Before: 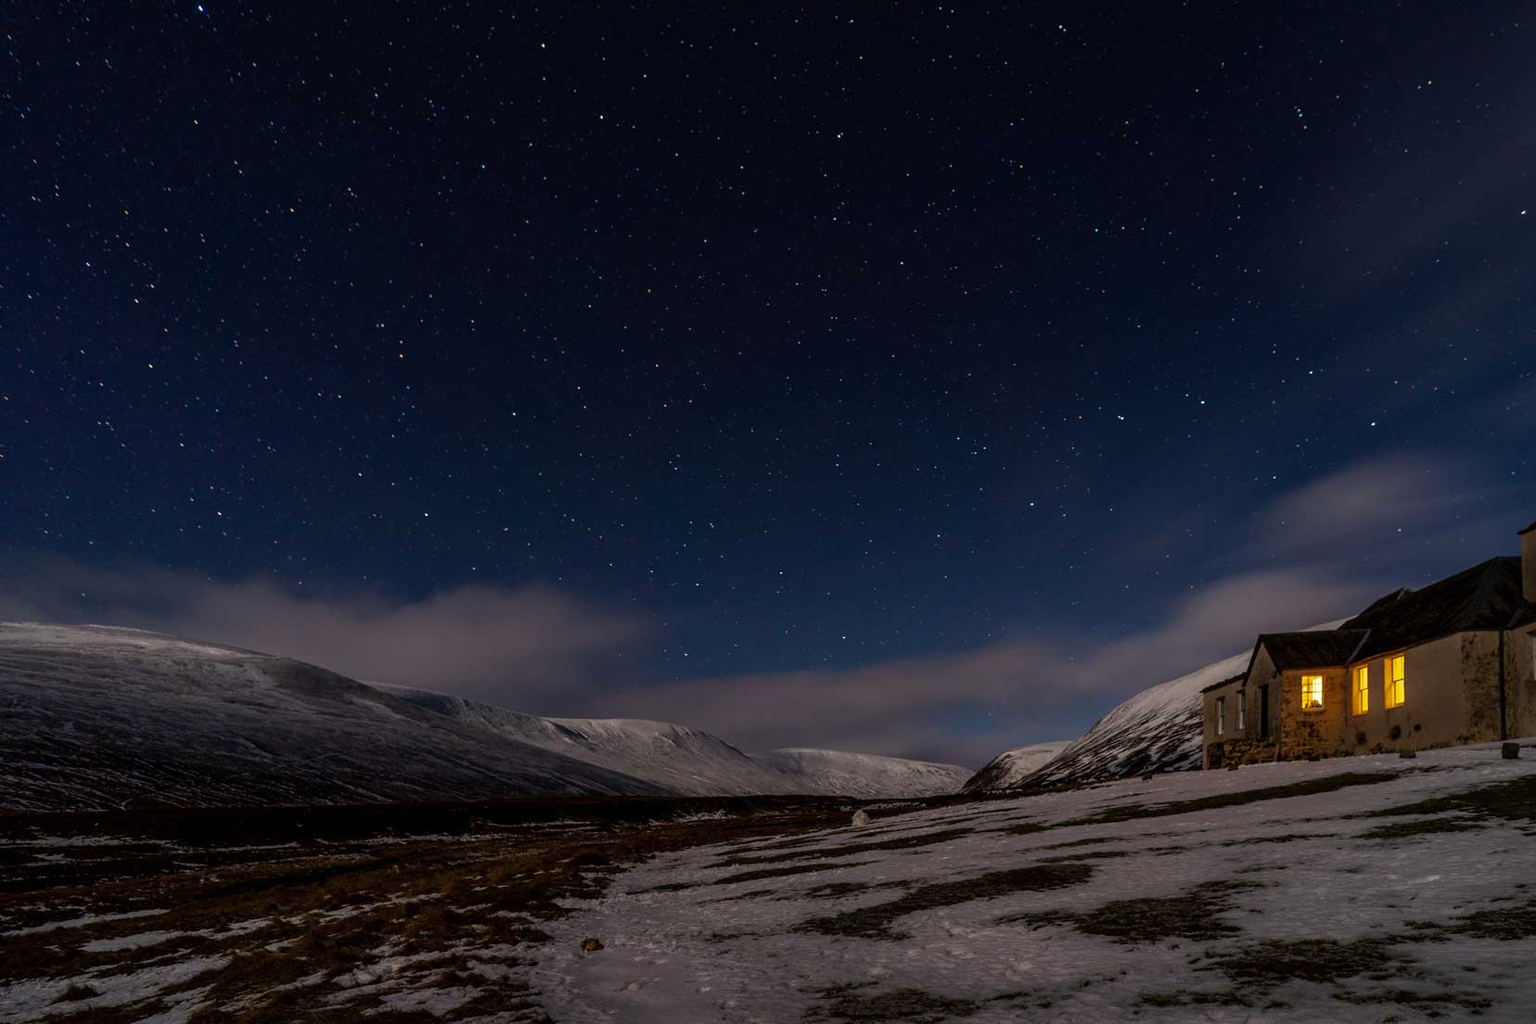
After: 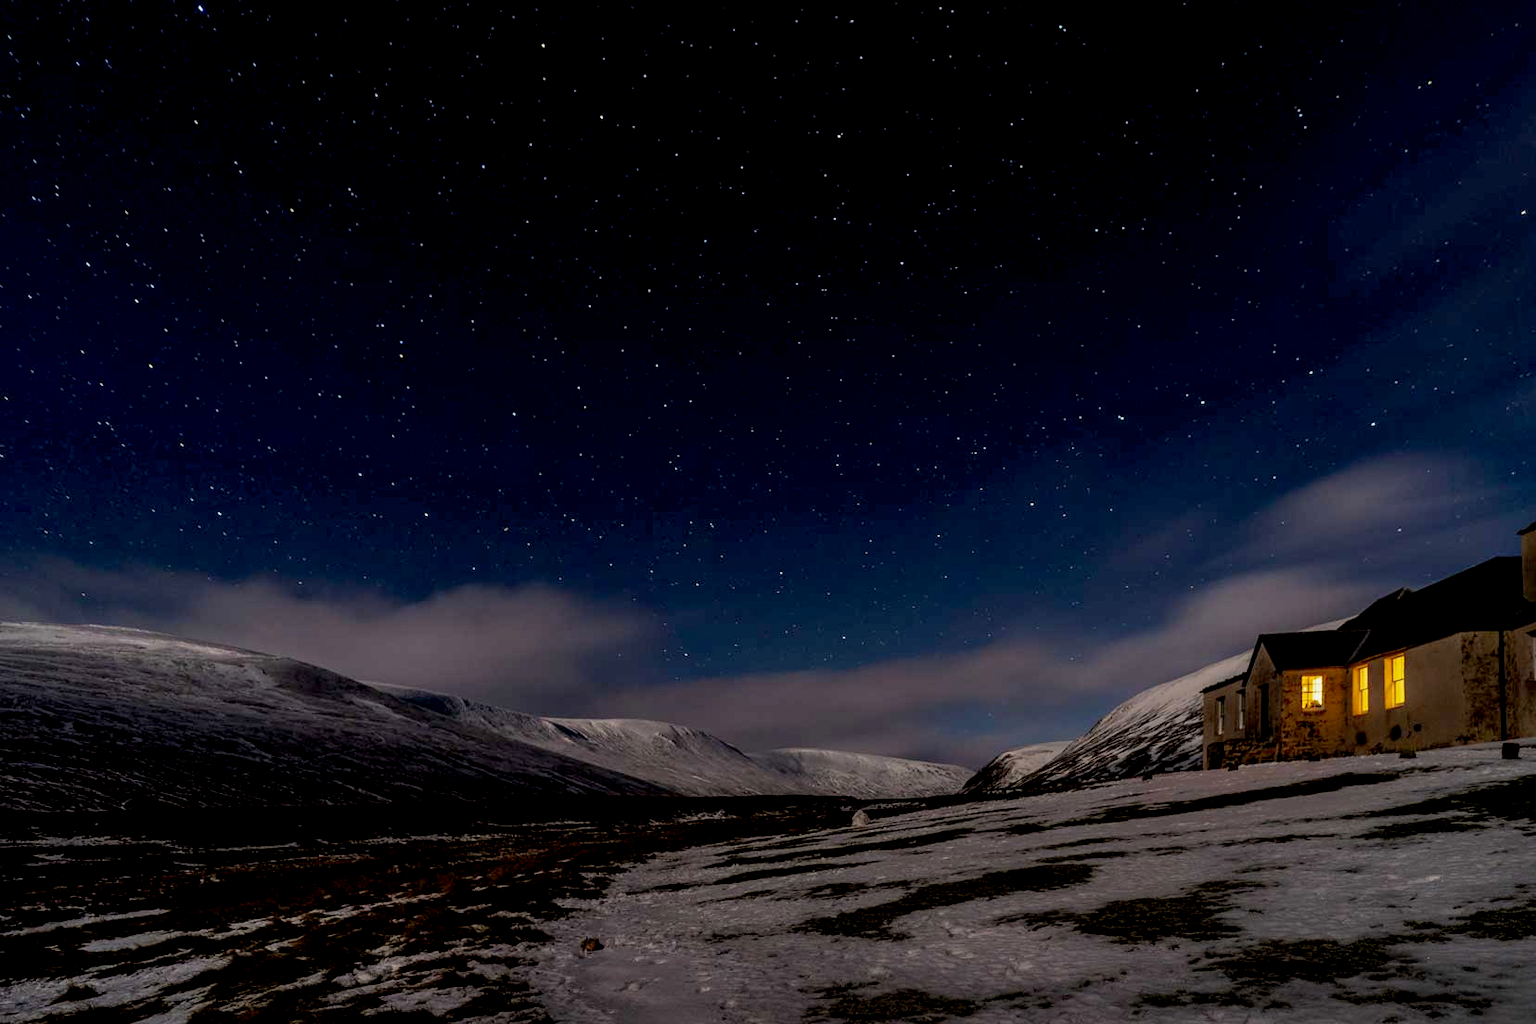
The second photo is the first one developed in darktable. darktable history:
exposure: black level correction 0.009, exposure -0.164 EV, compensate highlight preservation false
shadows and highlights: radius 125.55, shadows 30.43, highlights -30.81, low approximation 0.01, soften with gaussian
